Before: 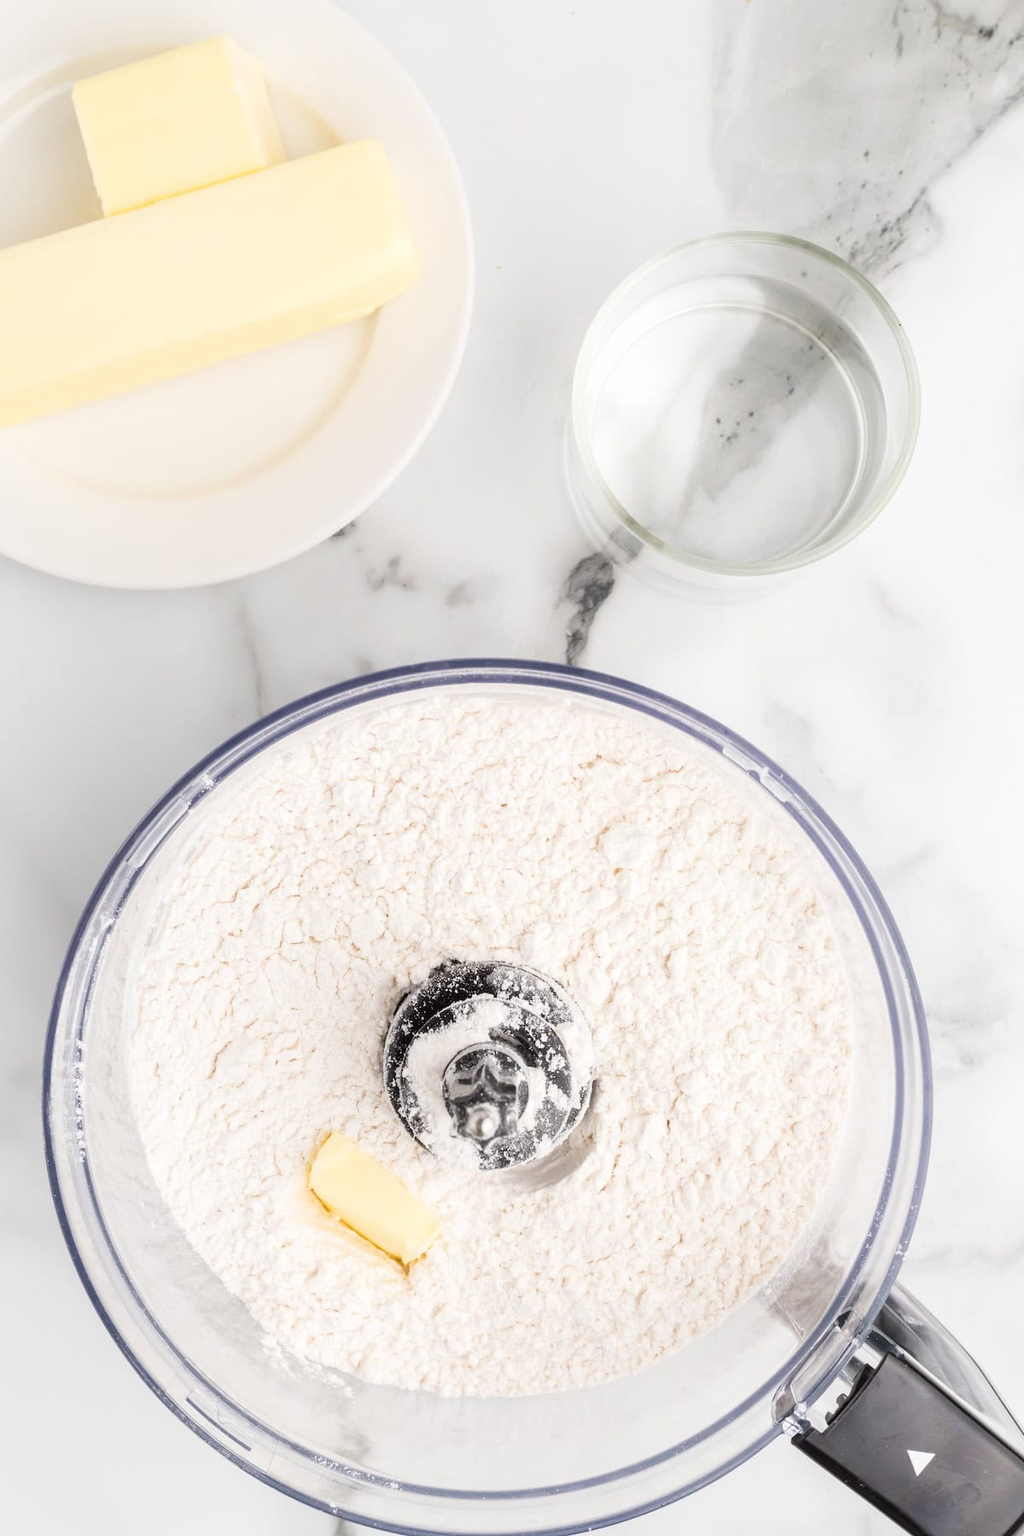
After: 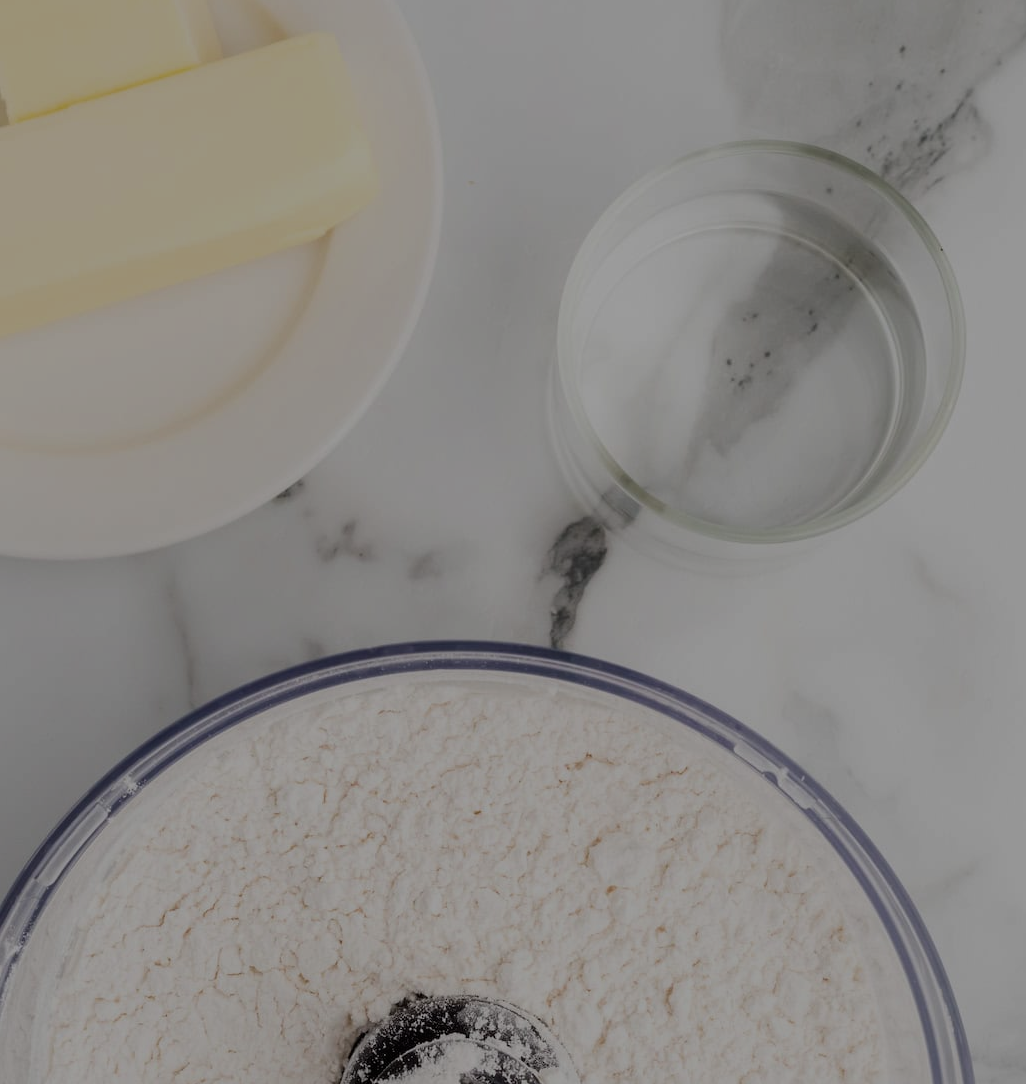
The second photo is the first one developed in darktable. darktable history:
contrast brightness saturation: contrast 0.034, brightness -0.034
exposure: exposure -1.505 EV, compensate highlight preservation false
crop and rotate: left 9.471%, top 7.324%, right 4.994%, bottom 32.404%
